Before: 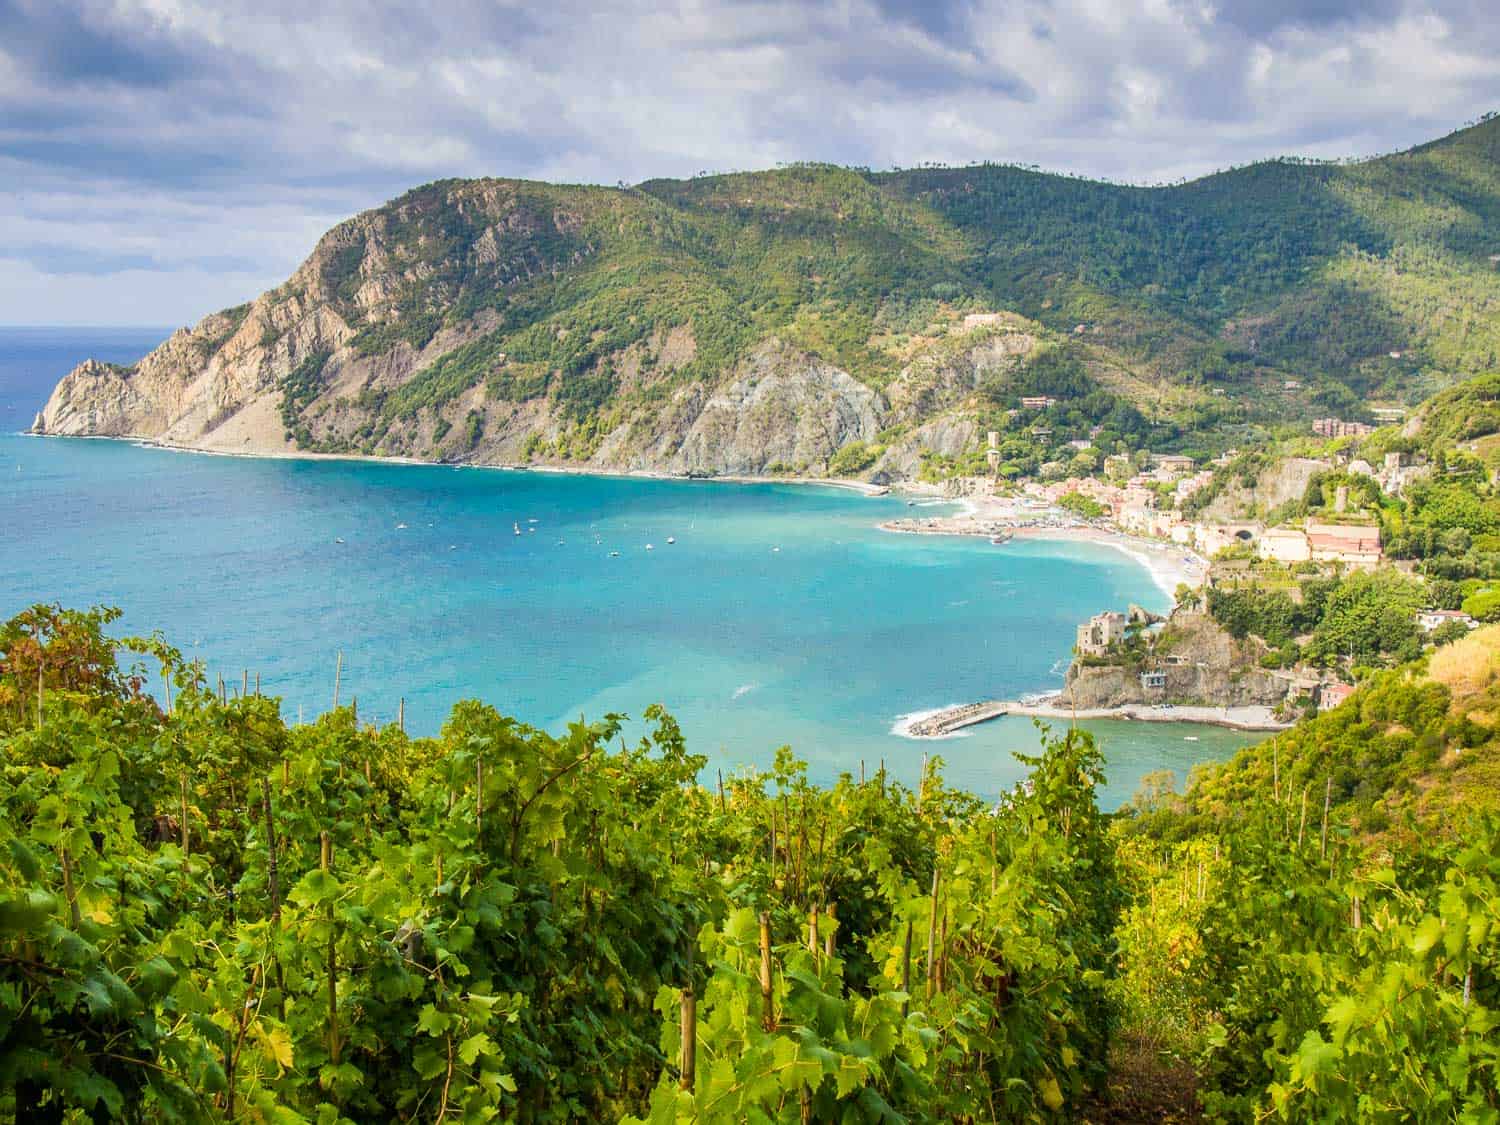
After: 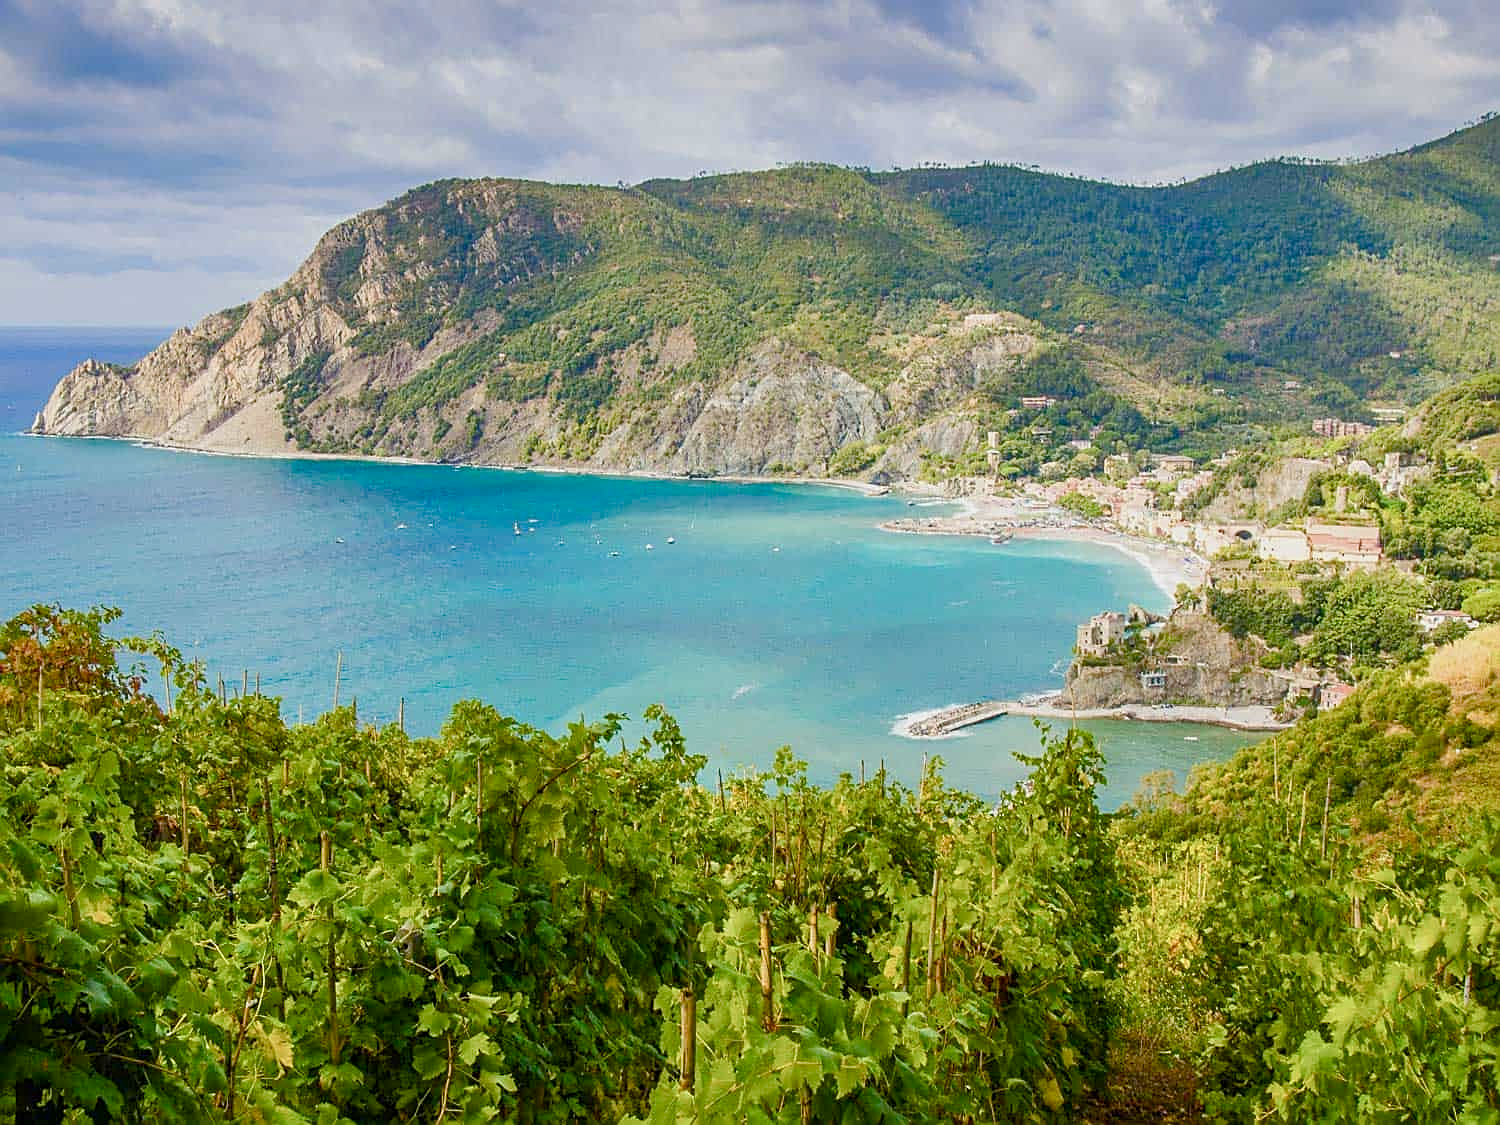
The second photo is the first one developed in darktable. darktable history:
sharpen: on, module defaults
color balance rgb: linear chroma grading › global chroma 10.018%, perceptual saturation grading › global saturation 20%, perceptual saturation grading › highlights -49.33%, perceptual saturation grading › shadows 25.041%, contrast -9.655%
